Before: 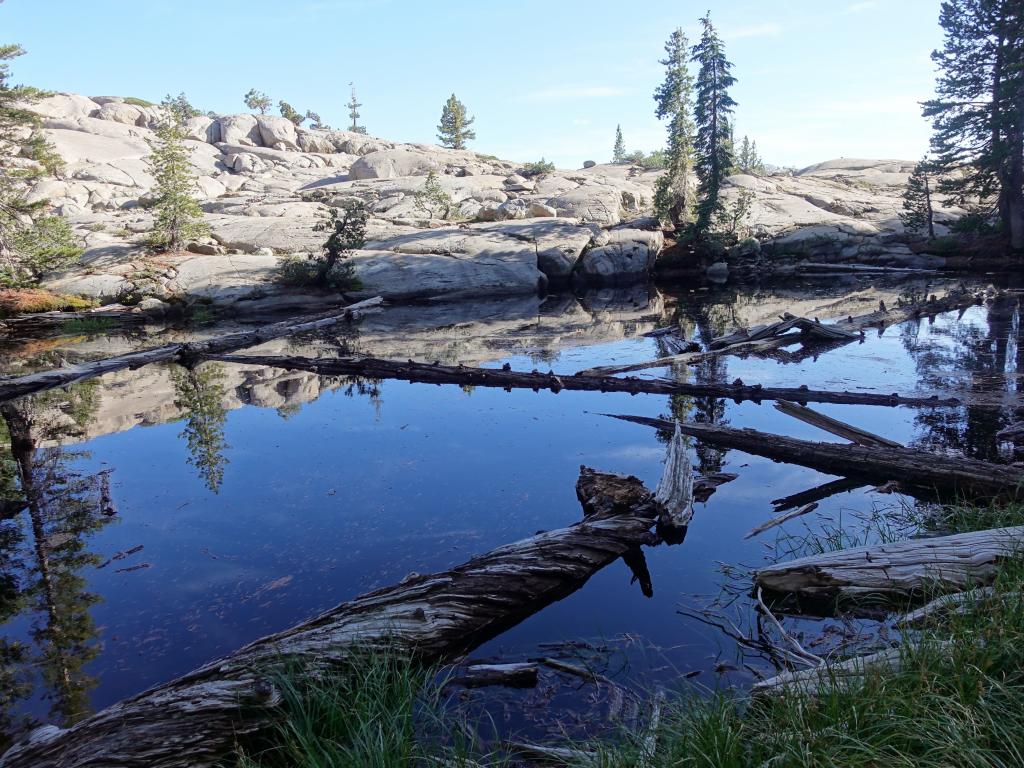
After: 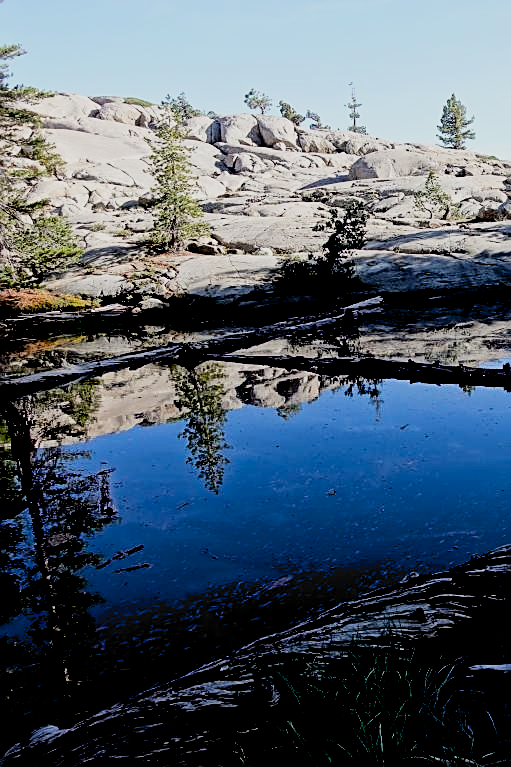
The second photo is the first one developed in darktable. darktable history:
crop and rotate: left 0.046%, top 0%, right 50.016%
filmic rgb: black relative exposure -5.04 EV, white relative exposure 3.97 EV, threshold 6 EV, hardness 2.9, contrast 1.298, highlights saturation mix -31.13%, enable highlight reconstruction true
sharpen: on, module defaults
exposure: black level correction 0.055, exposure -0.038 EV, compensate highlight preservation false
